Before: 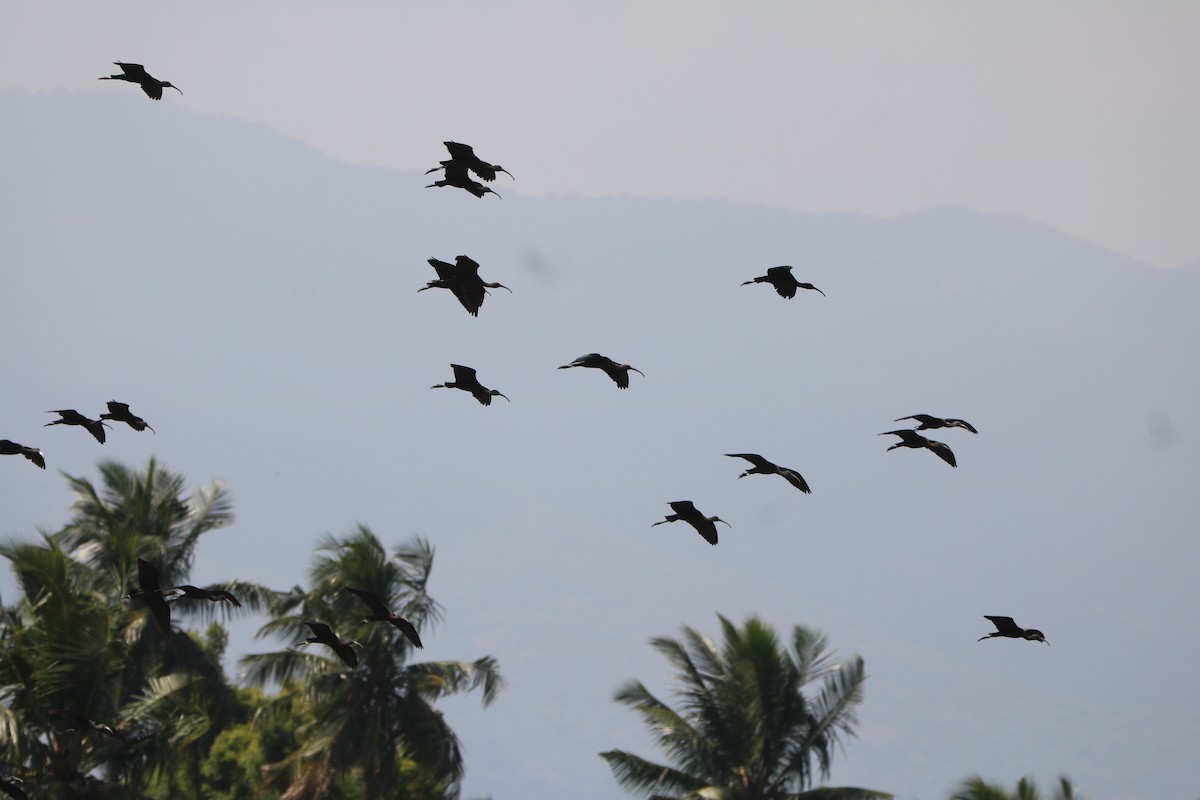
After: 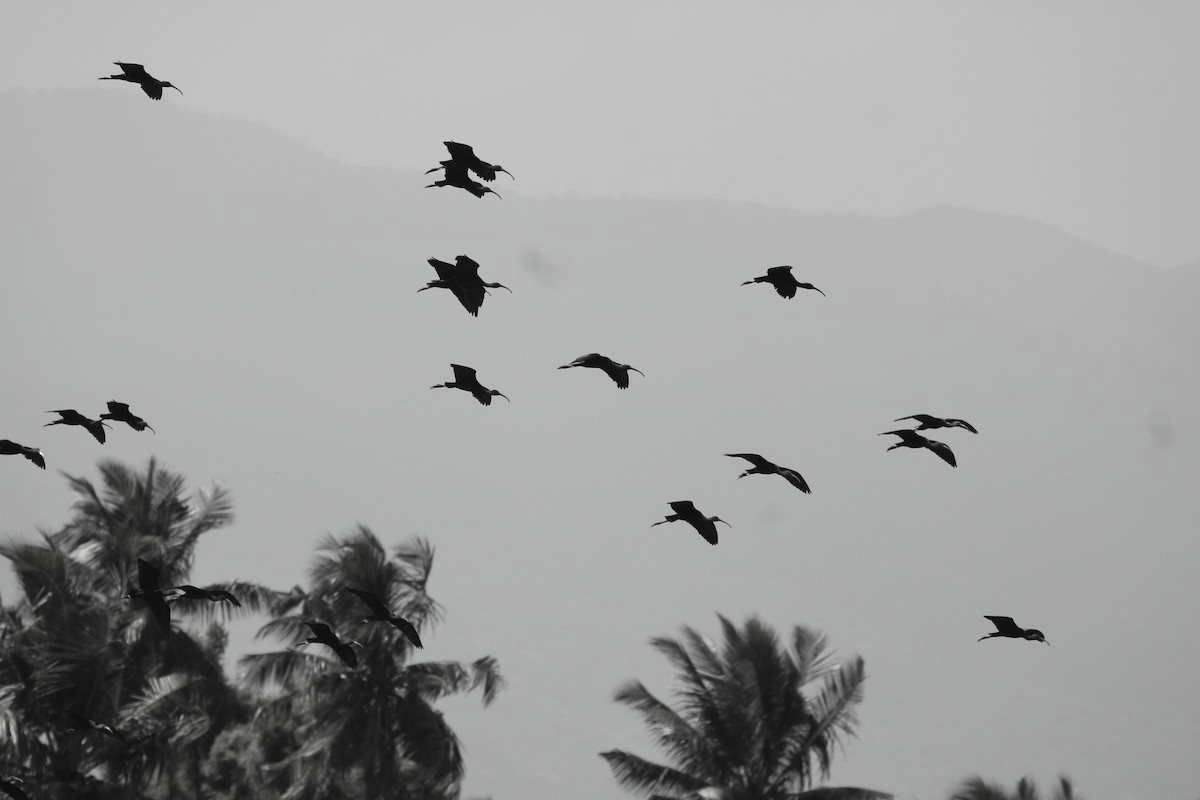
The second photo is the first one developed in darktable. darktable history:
contrast brightness saturation: saturation -0.982
